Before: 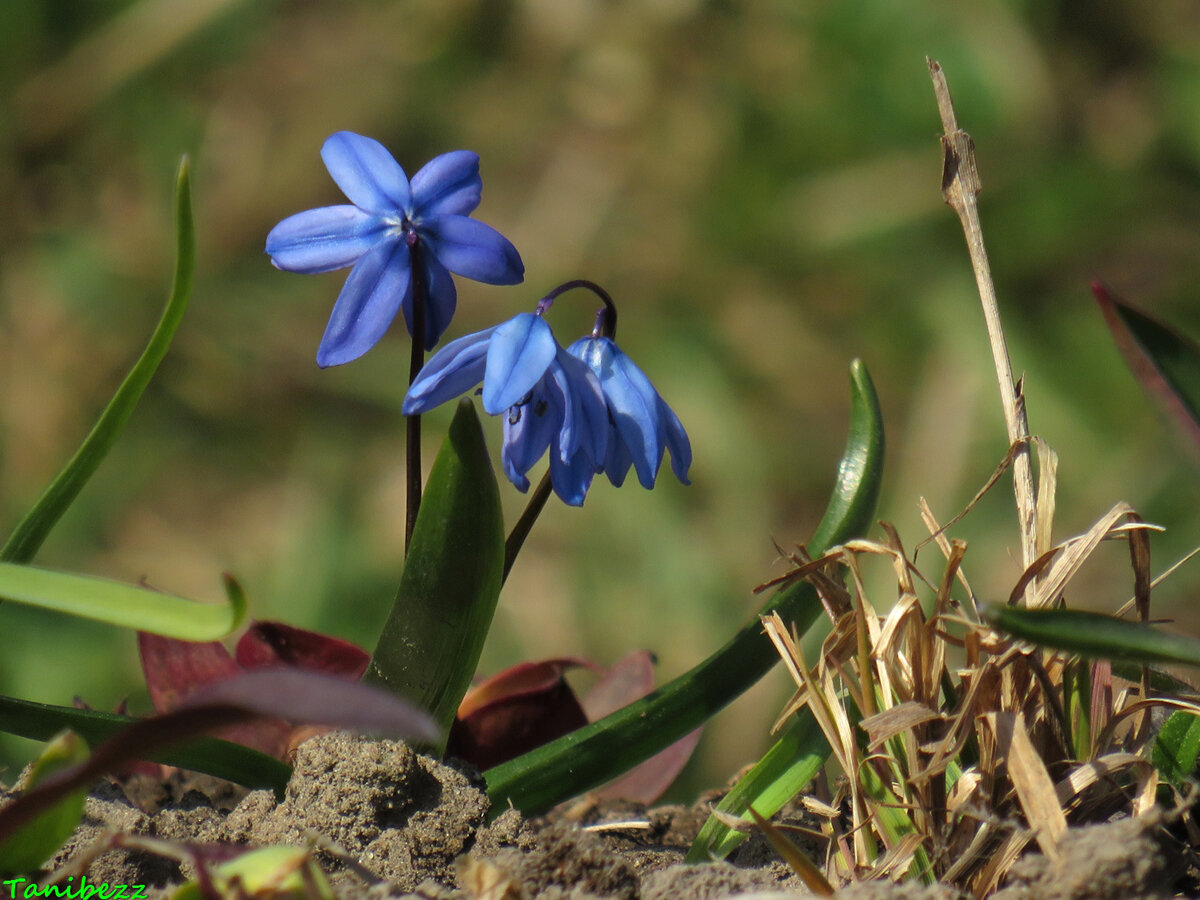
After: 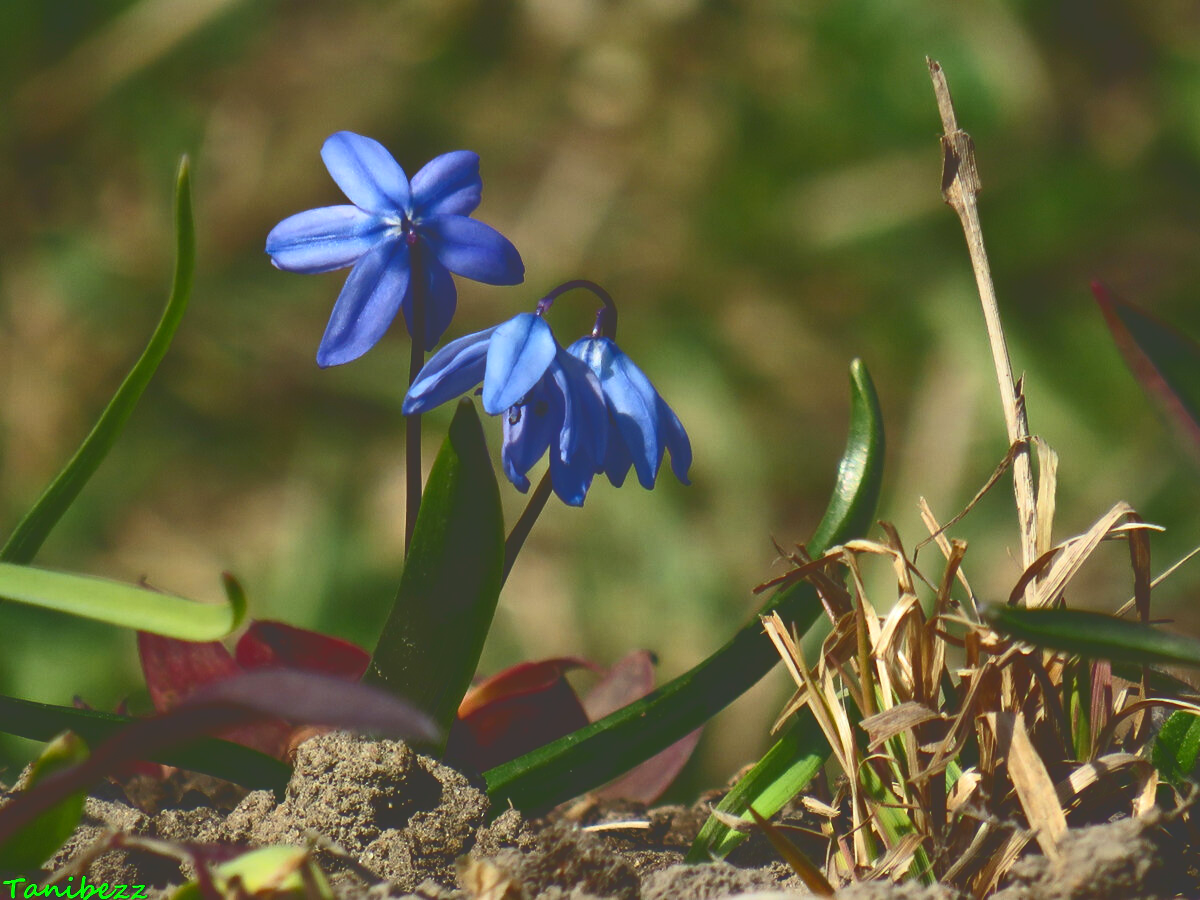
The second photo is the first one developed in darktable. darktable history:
levels: mode automatic, levels [0.029, 0.545, 0.971]
tone curve: curves: ch0 [(0, 0) (0.003, 0.235) (0.011, 0.235) (0.025, 0.235) (0.044, 0.235) (0.069, 0.235) (0.1, 0.237) (0.136, 0.239) (0.177, 0.243) (0.224, 0.256) (0.277, 0.287) (0.335, 0.329) (0.399, 0.391) (0.468, 0.476) (0.543, 0.574) (0.623, 0.683) (0.709, 0.778) (0.801, 0.869) (0.898, 0.924) (1, 1)], color space Lab, independent channels, preserve colors none
contrast brightness saturation: contrast 0.041, saturation 0.067
